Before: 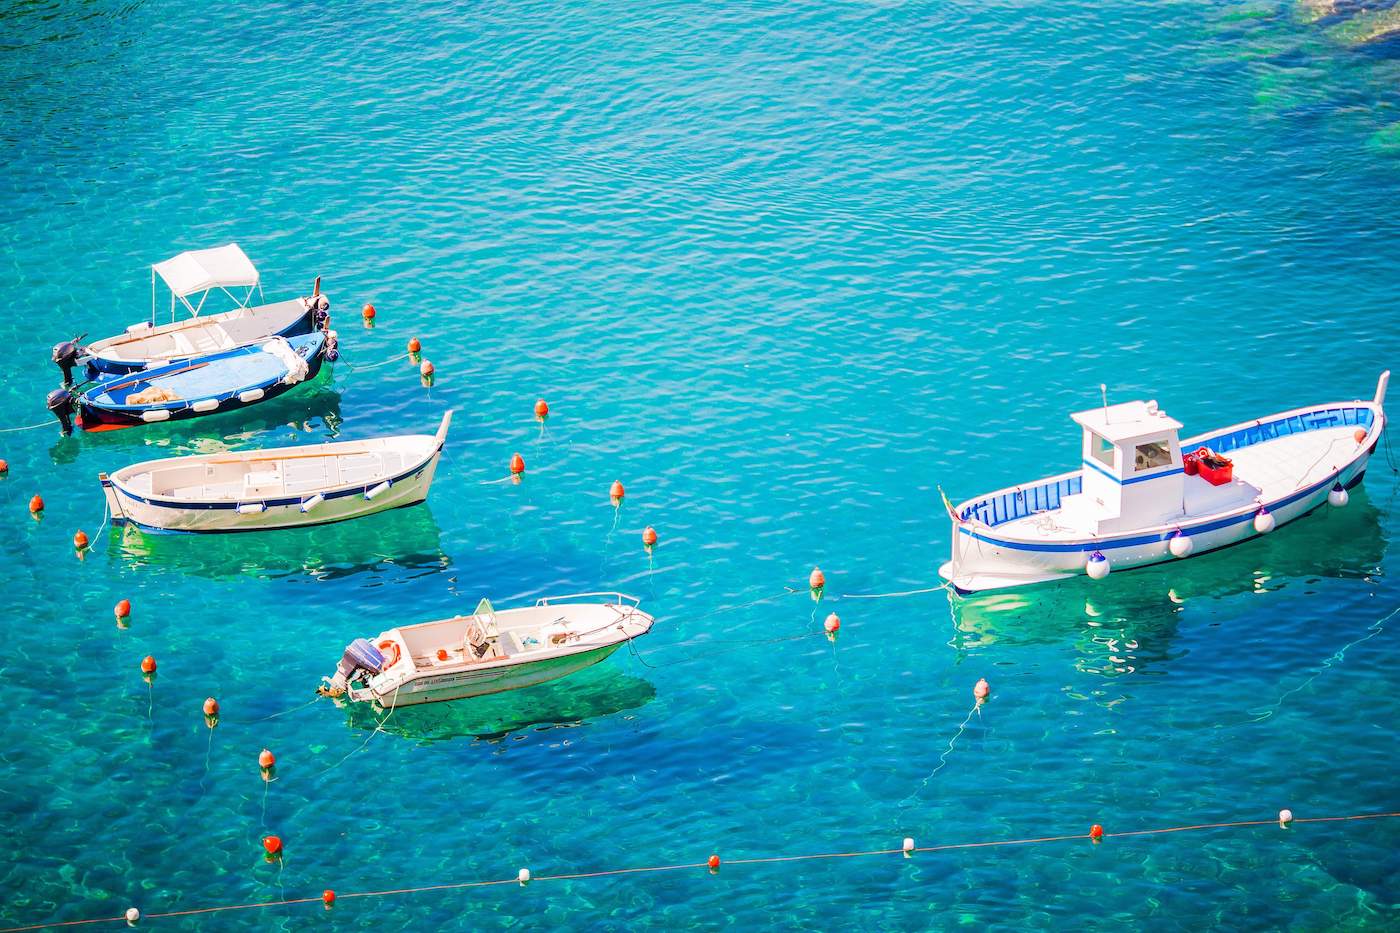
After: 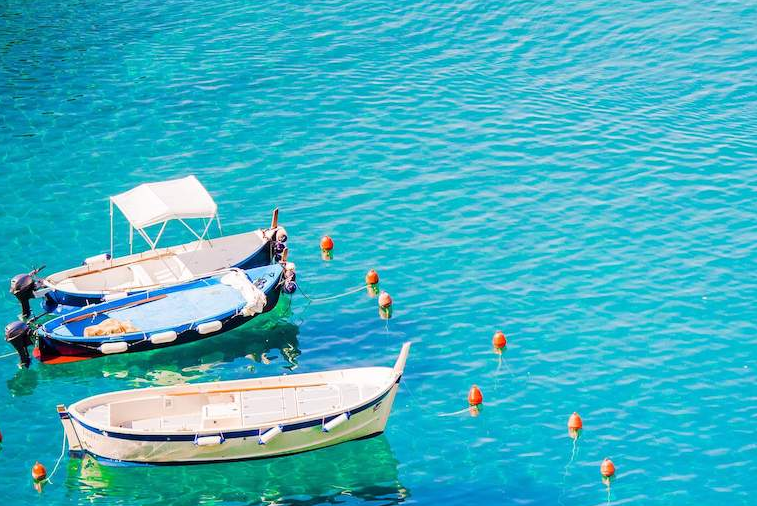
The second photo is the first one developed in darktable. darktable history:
crop and rotate: left 3.048%, top 7.413%, right 42.816%, bottom 38.308%
